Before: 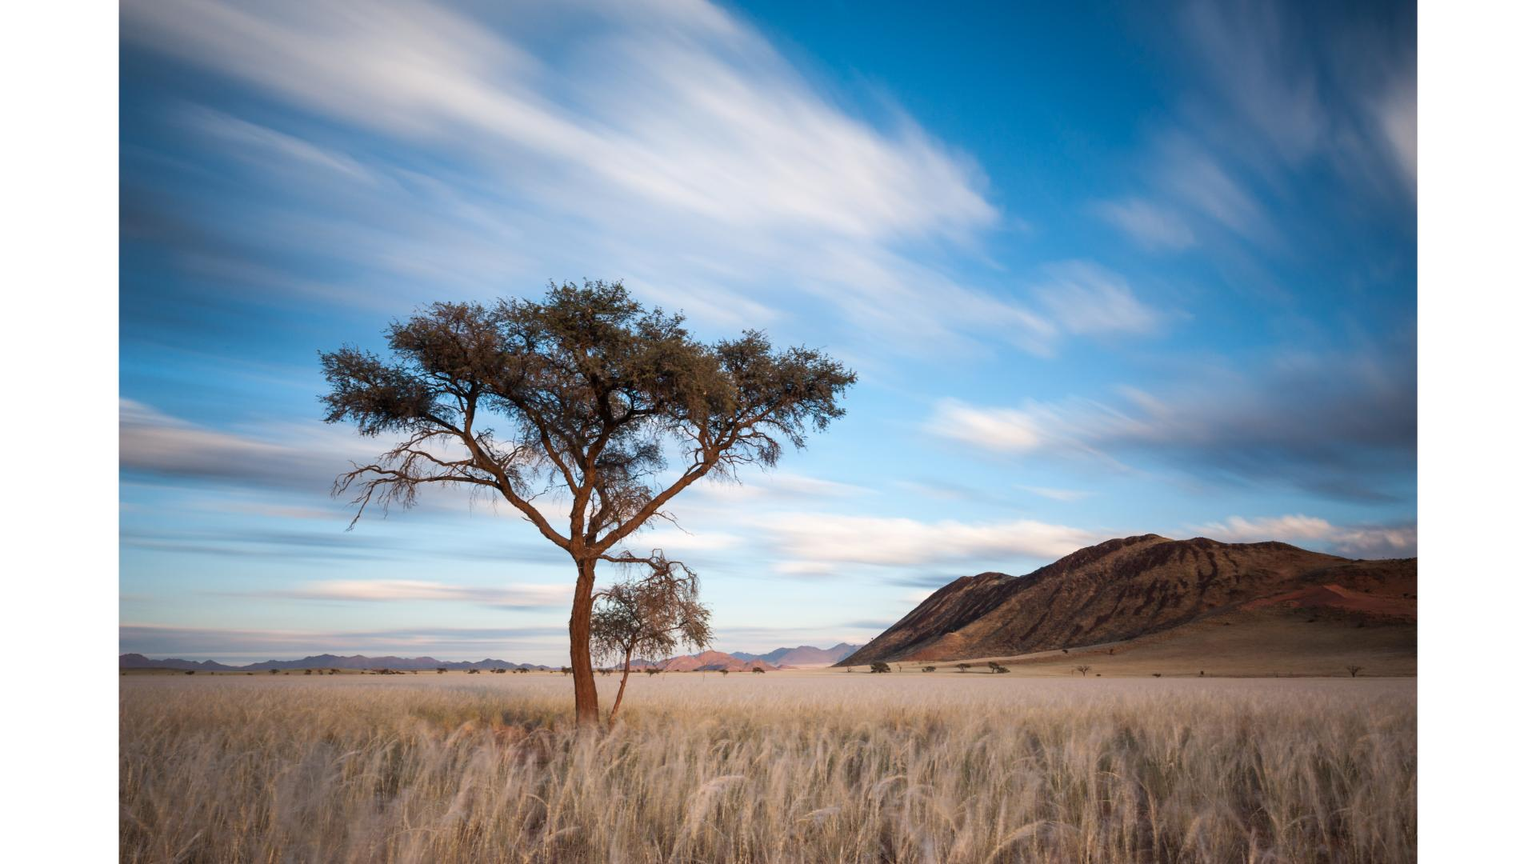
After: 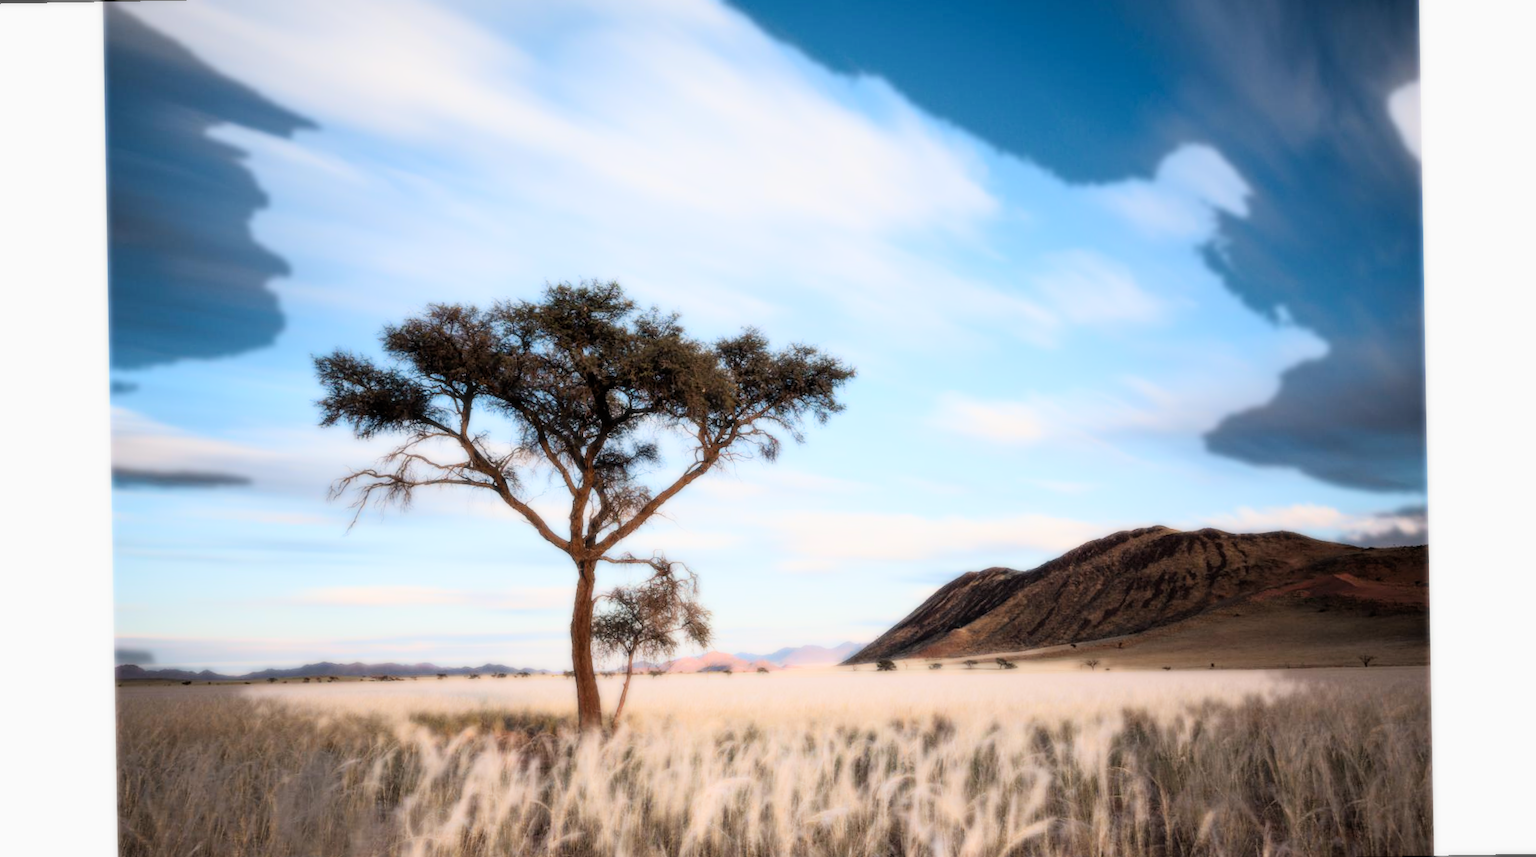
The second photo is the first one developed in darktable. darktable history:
filmic rgb: black relative exposure -8.54 EV, white relative exposure 5.52 EV, hardness 3.39, contrast 1.016
bloom: size 0%, threshold 54.82%, strength 8.31%
rotate and perspective: rotation -1°, crop left 0.011, crop right 0.989, crop top 0.025, crop bottom 0.975
